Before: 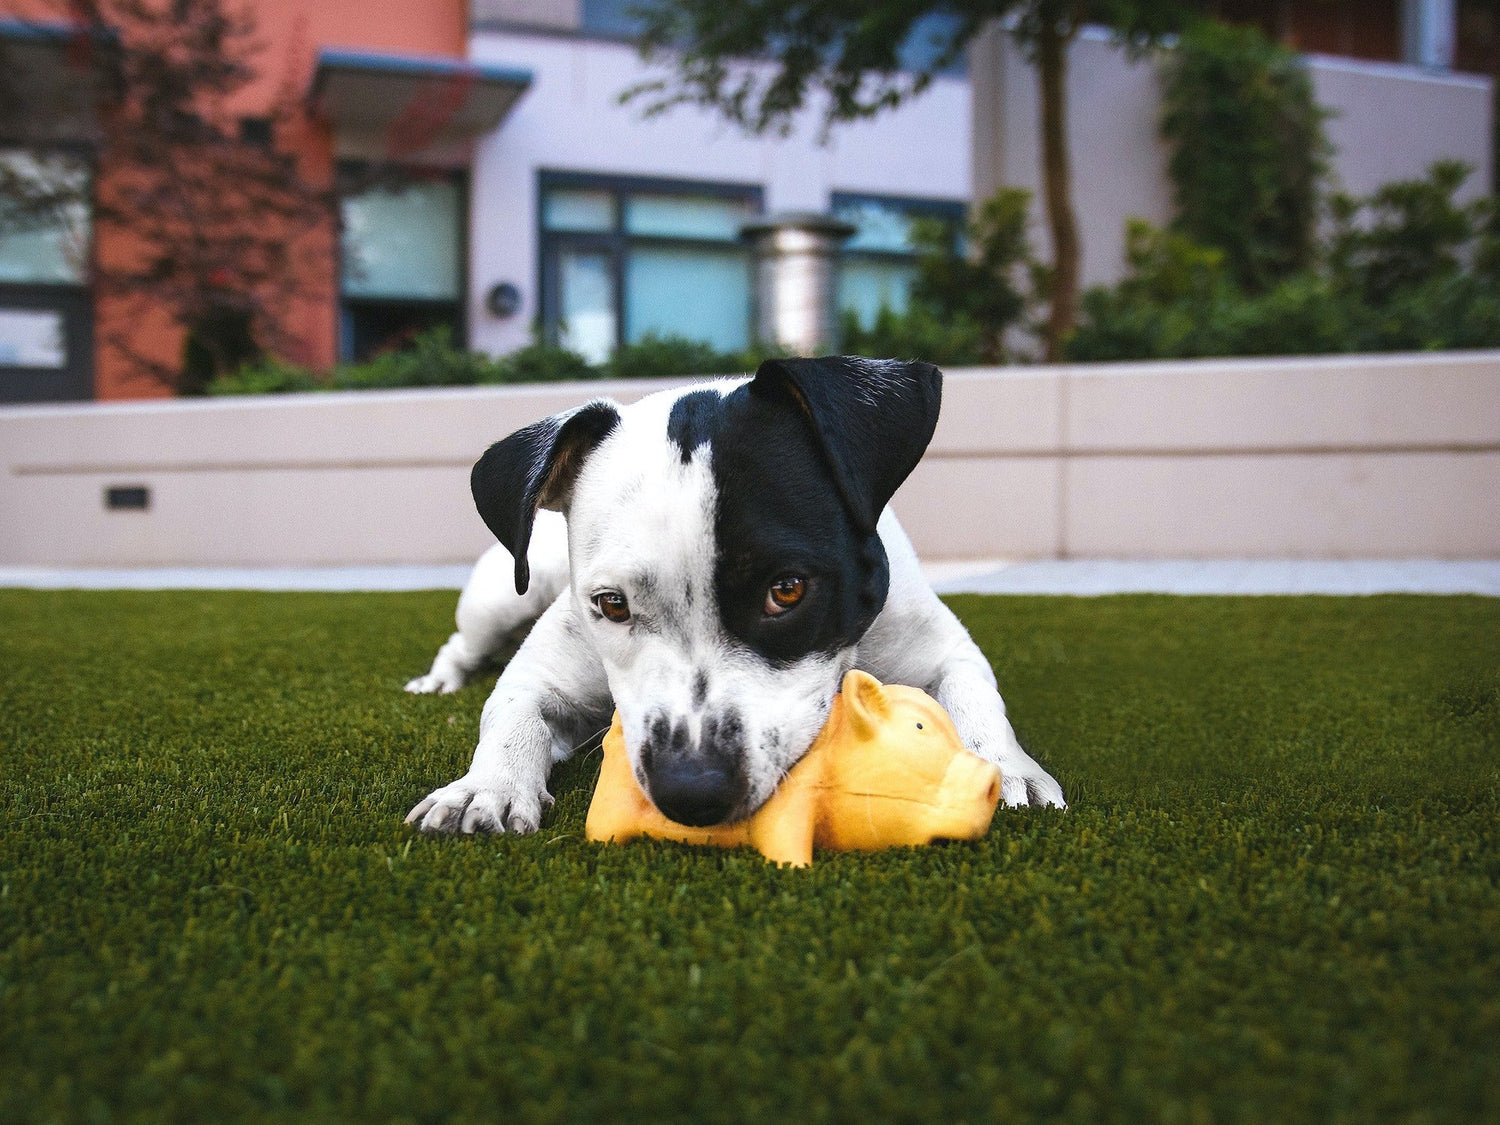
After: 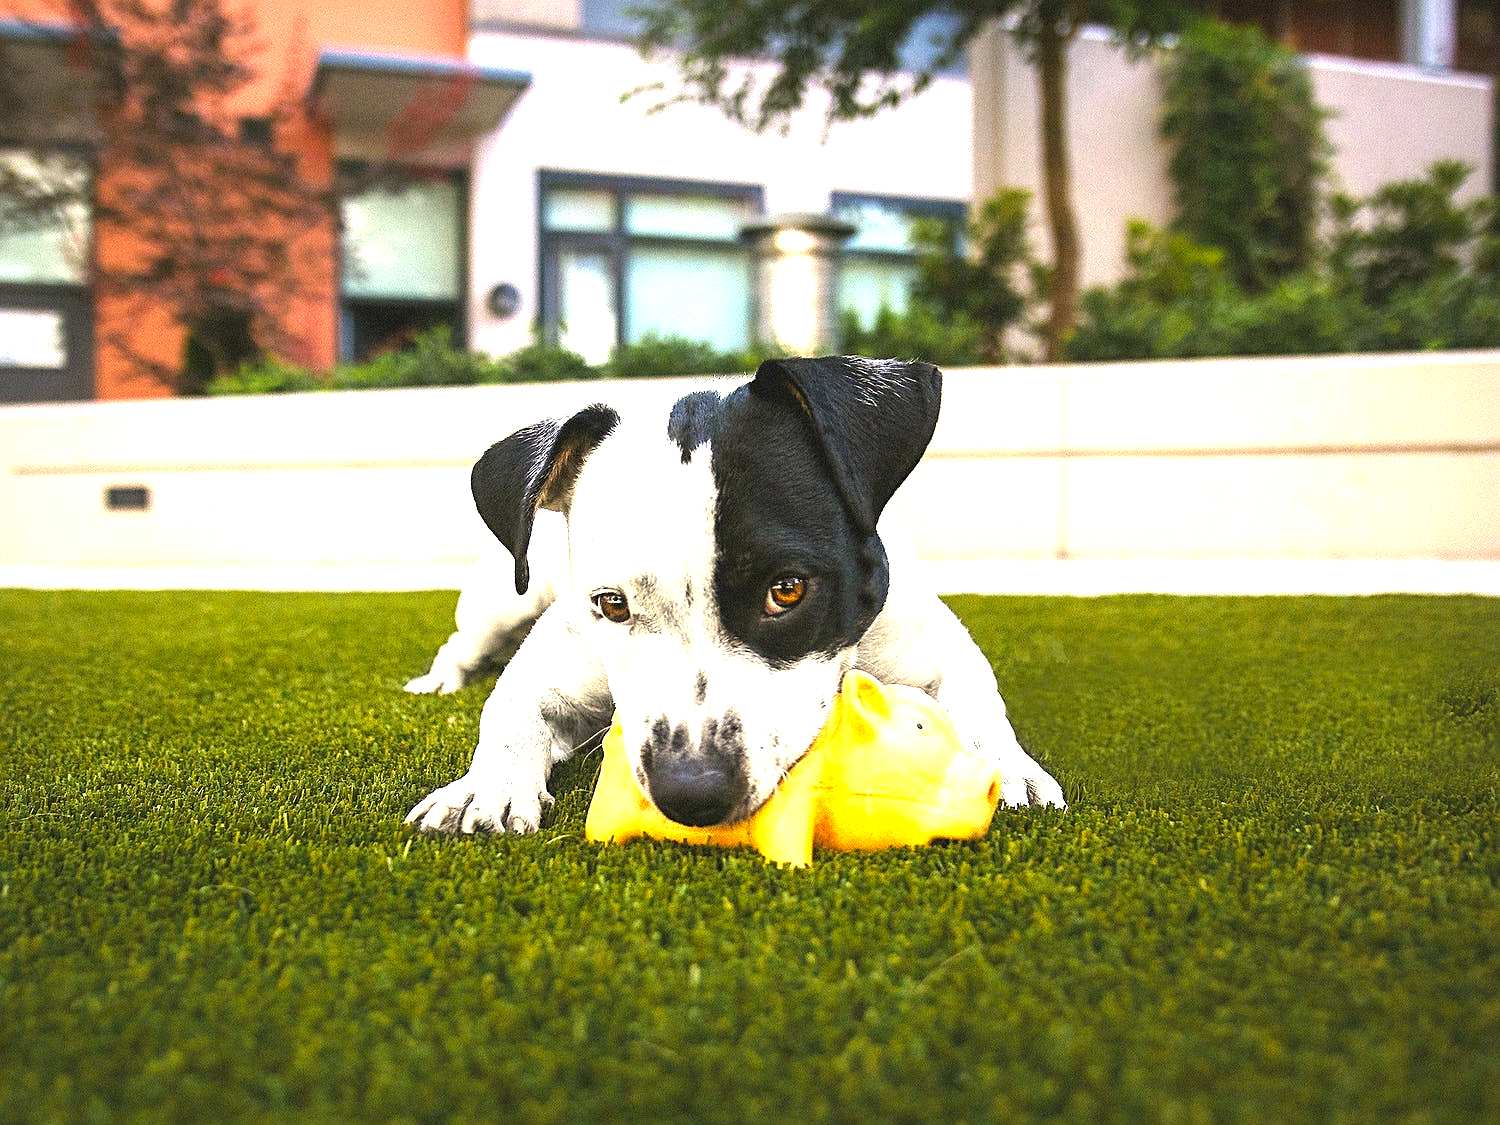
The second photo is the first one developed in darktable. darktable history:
sharpen: on, module defaults
tone equalizer: -8 EV -0.44 EV, -7 EV -0.424 EV, -6 EV -0.308 EV, -5 EV -0.185 EV, -3 EV 0.246 EV, -2 EV 0.305 EV, -1 EV 0.413 EV, +0 EV 0.442 EV
color correction: highlights a* 2.63, highlights b* 23.28
exposure: black level correction 0, exposure 1.096 EV, compensate highlight preservation false
